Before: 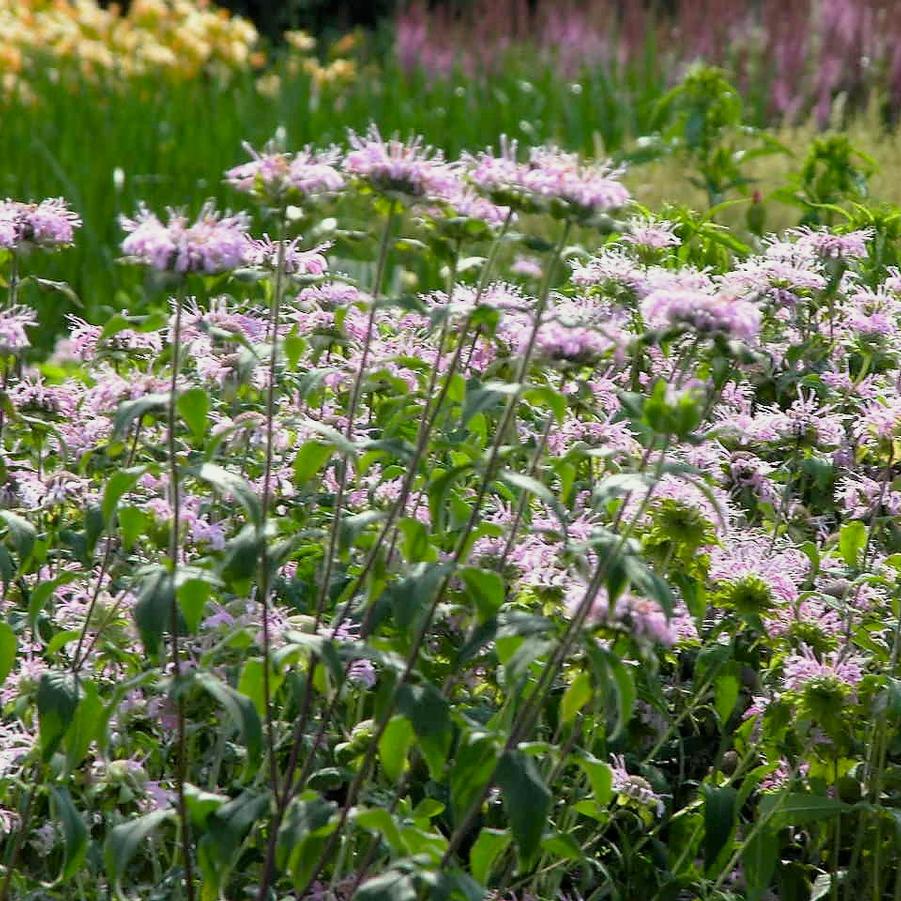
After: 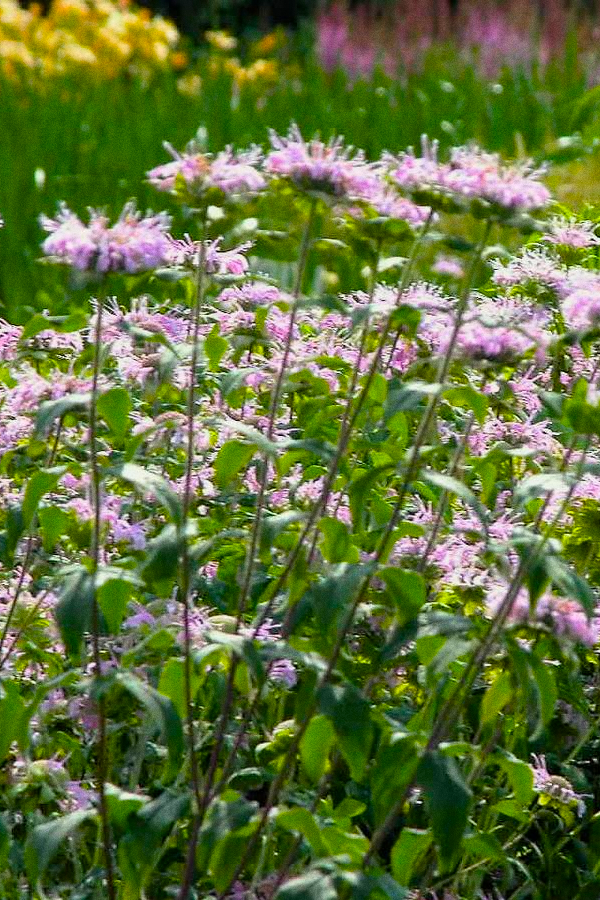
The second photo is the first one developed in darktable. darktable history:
color balance rgb: linear chroma grading › global chroma 15%, perceptual saturation grading › global saturation 30%
crop and rotate: left 8.786%, right 24.548%
grain: coarseness 0.09 ISO
